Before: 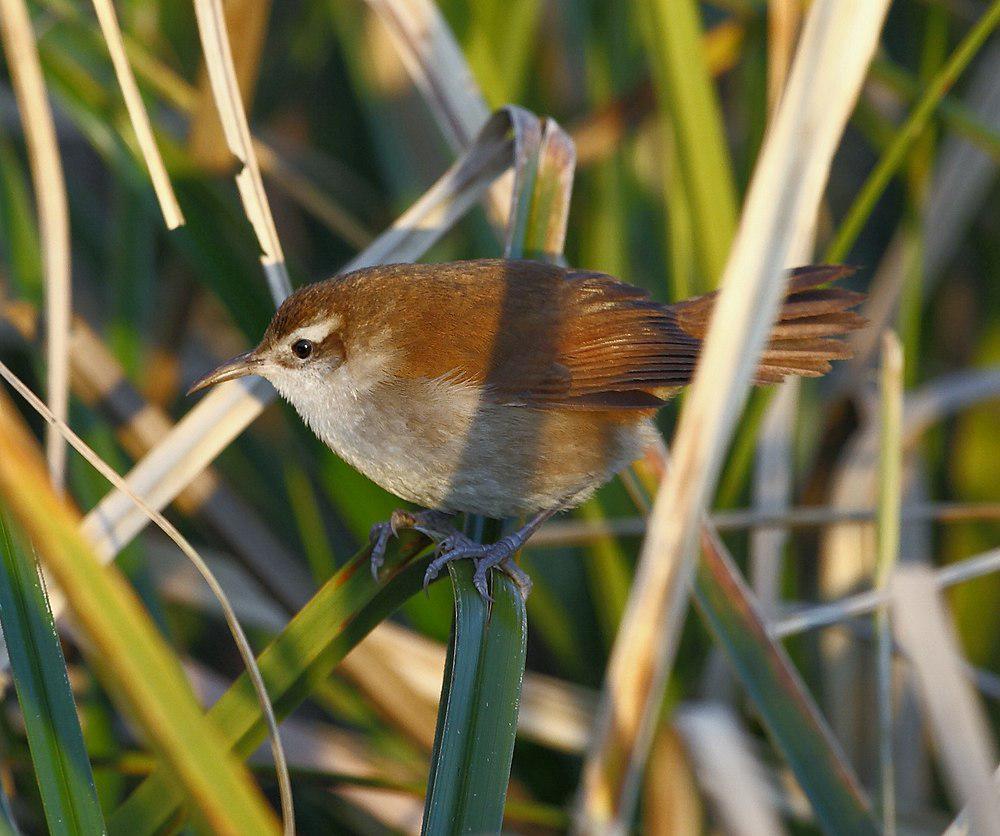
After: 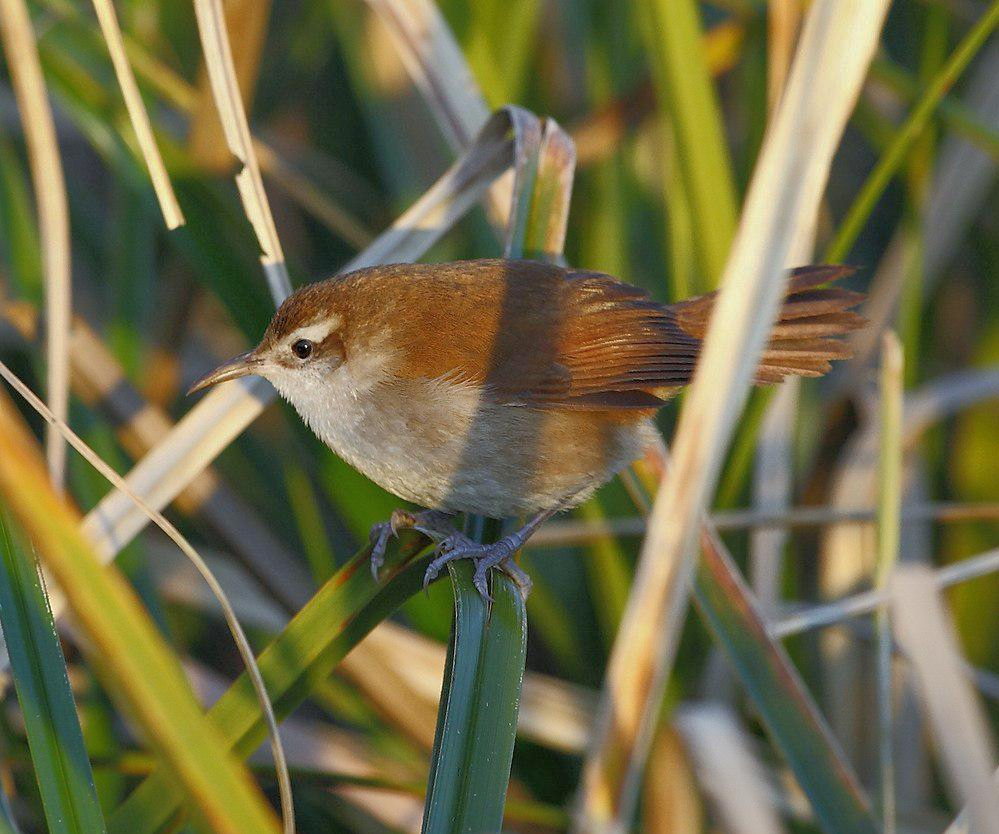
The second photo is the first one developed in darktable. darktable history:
shadows and highlights: on, module defaults
crop: top 0.05%, bottom 0.098%
